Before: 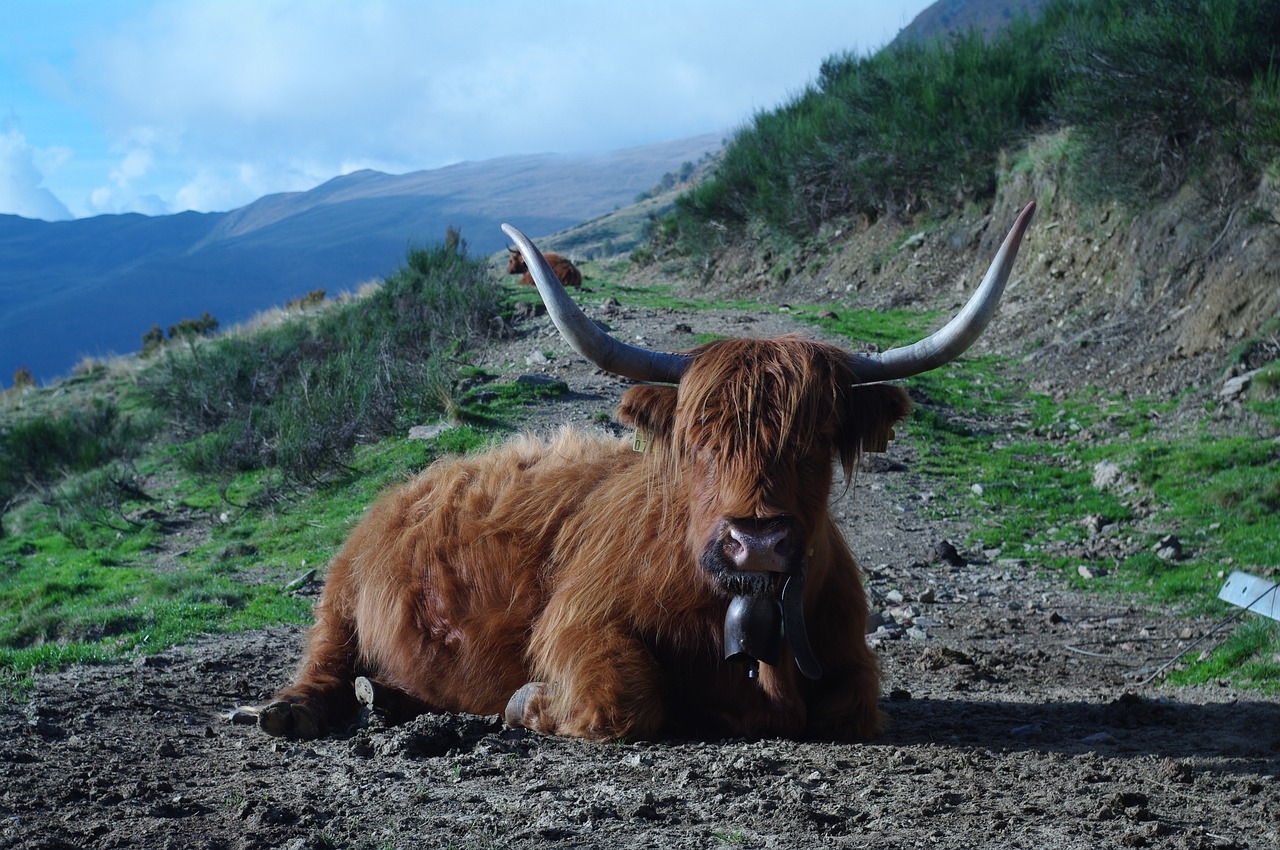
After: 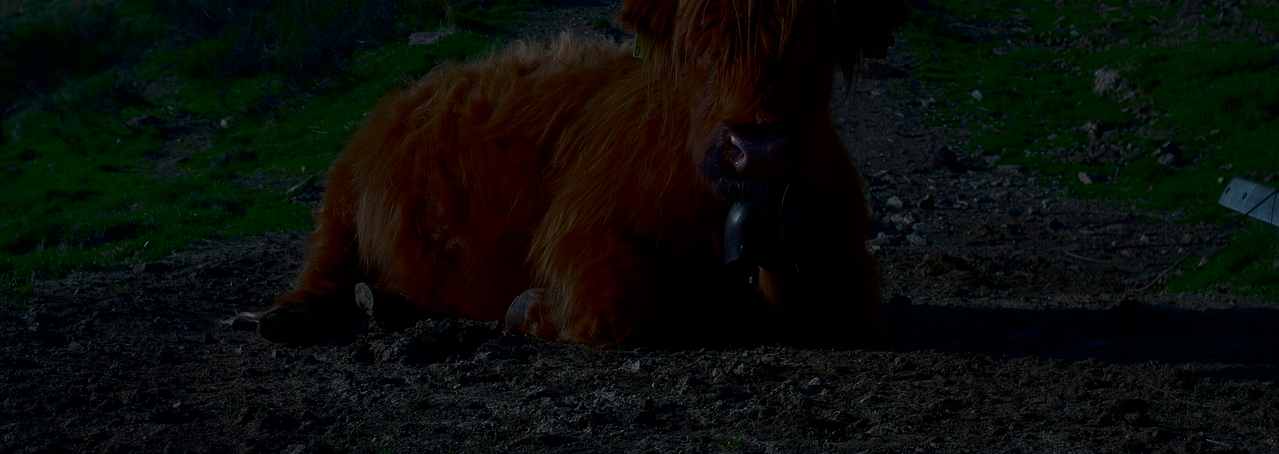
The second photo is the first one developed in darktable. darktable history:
contrast brightness saturation: contrast 0.481, saturation -0.08
color balance rgb: perceptual saturation grading › global saturation 25.357%, global vibrance 9.839%
crop and rotate: top 46.533%, right 0.066%
exposure: exposure -2.414 EV, compensate highlight preservation false
